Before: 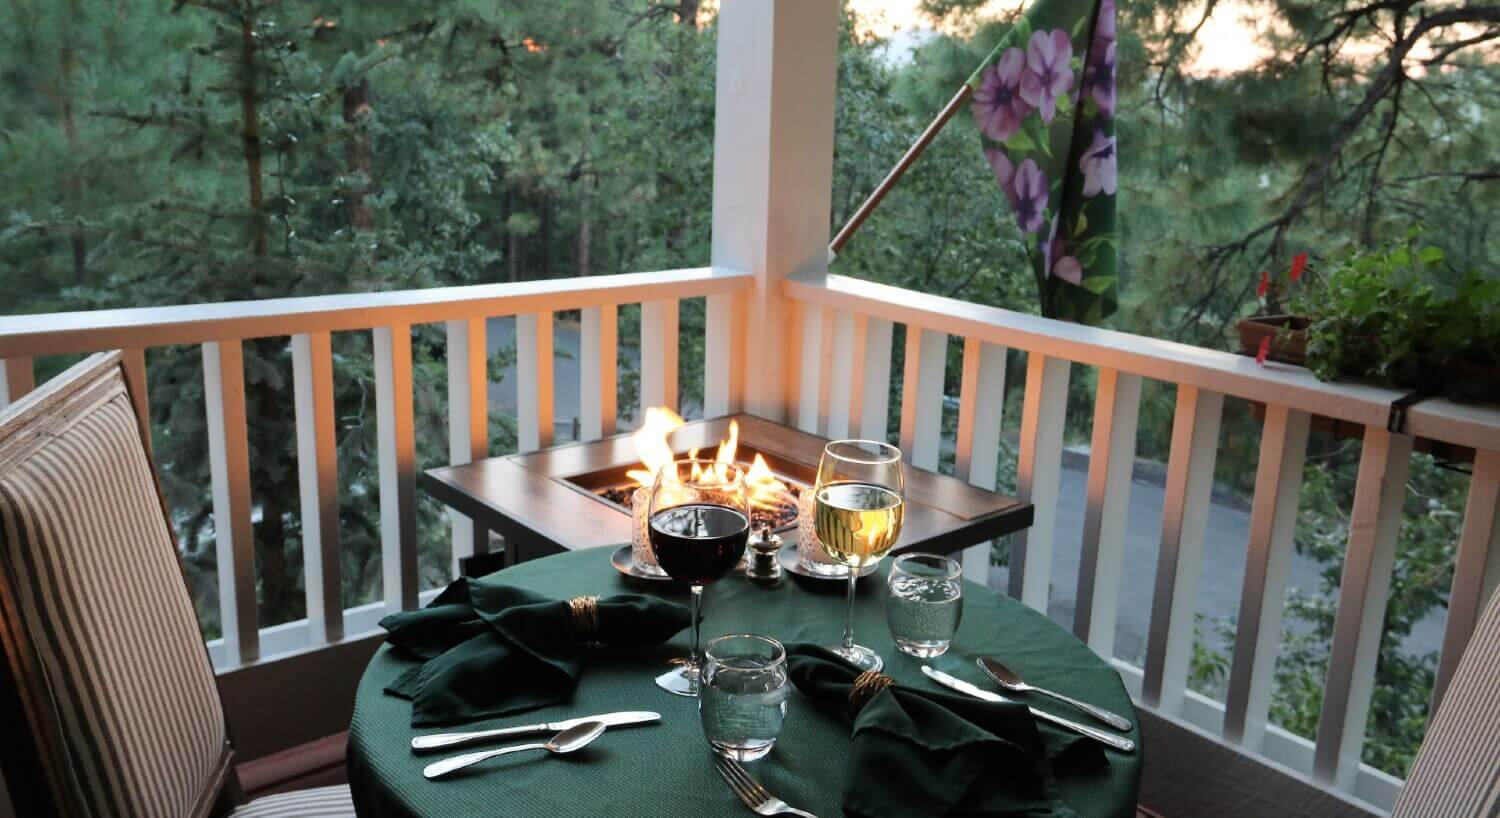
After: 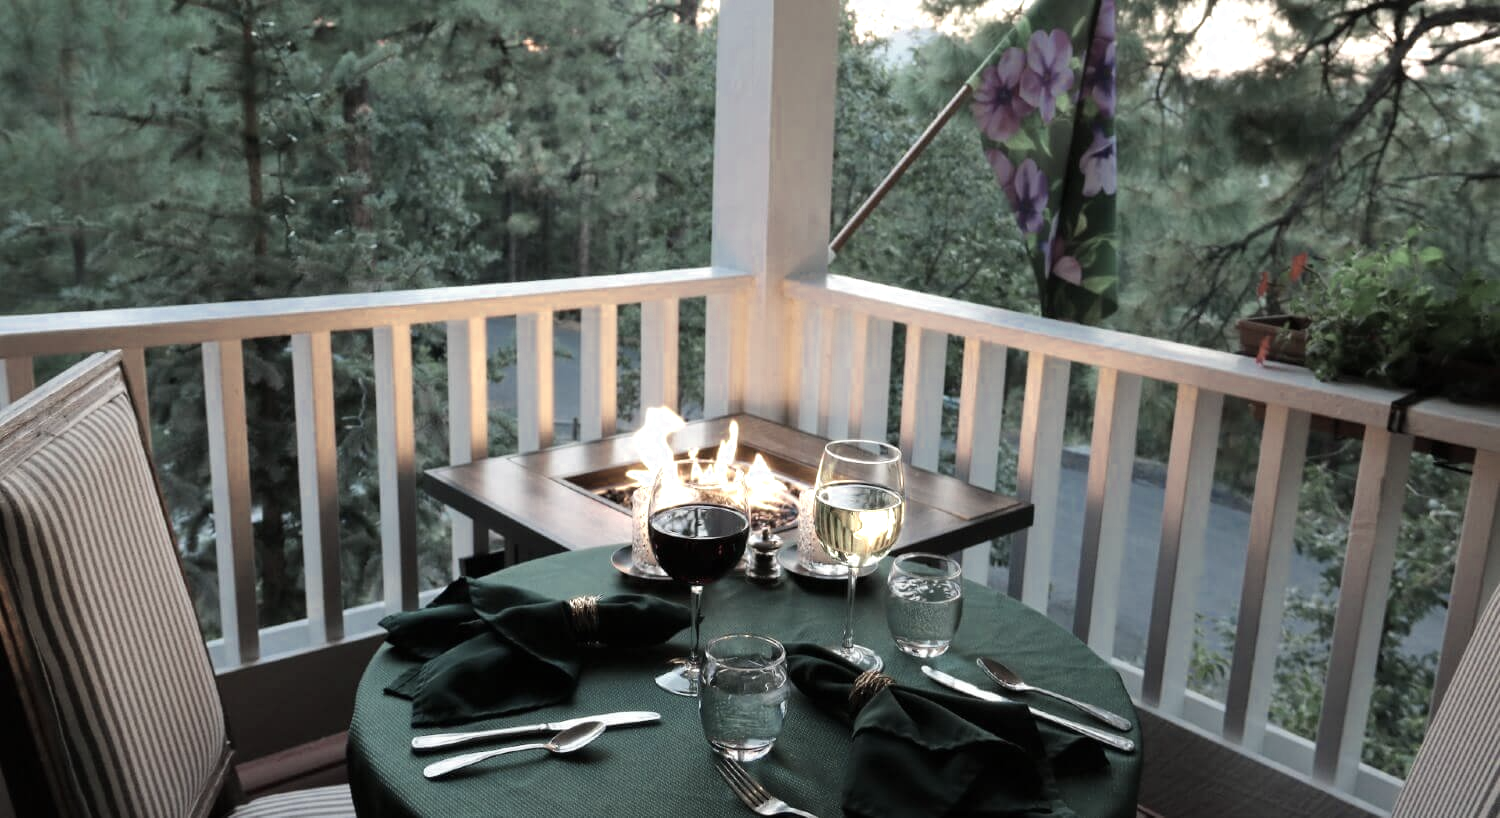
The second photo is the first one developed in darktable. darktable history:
color zones: curves: ch0 [(0.25, 0.667) (0.758, 0.368)]; ch1 [(0.215, 0.245) (0.761, 0.373)]; ch2 [(0.247, 0.554) (0.761, 0.436)]
